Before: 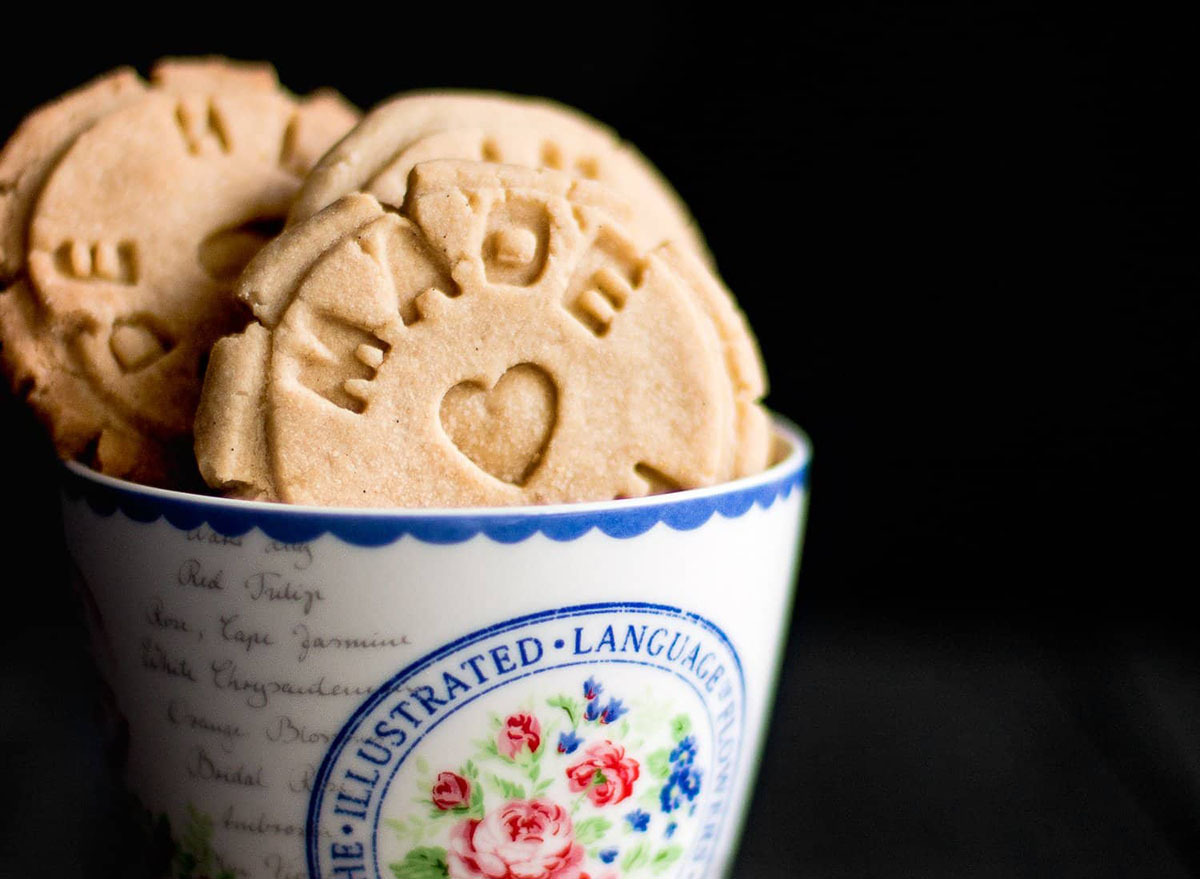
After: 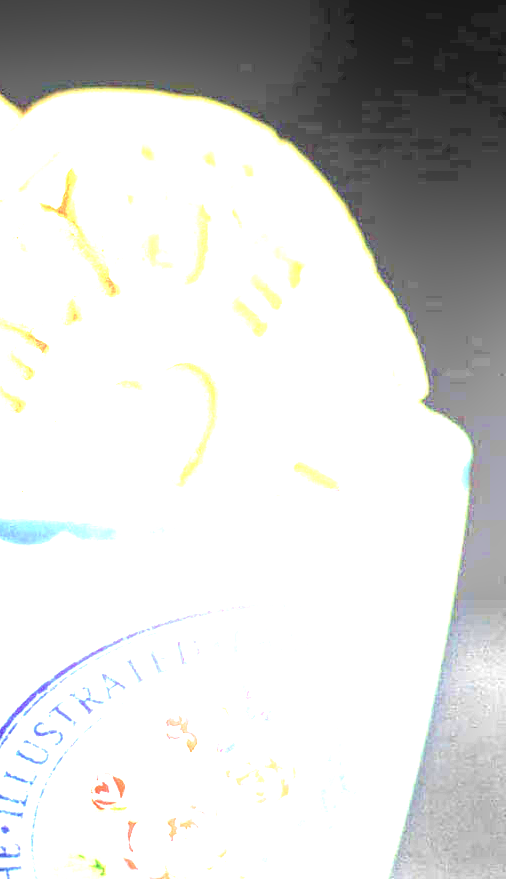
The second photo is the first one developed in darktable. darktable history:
crop: left 28.575%, right 29.248%
exposure: black level correction 0, exposure 3.906 EV, compensate highlight preservation false
local contrast: detail 139%
